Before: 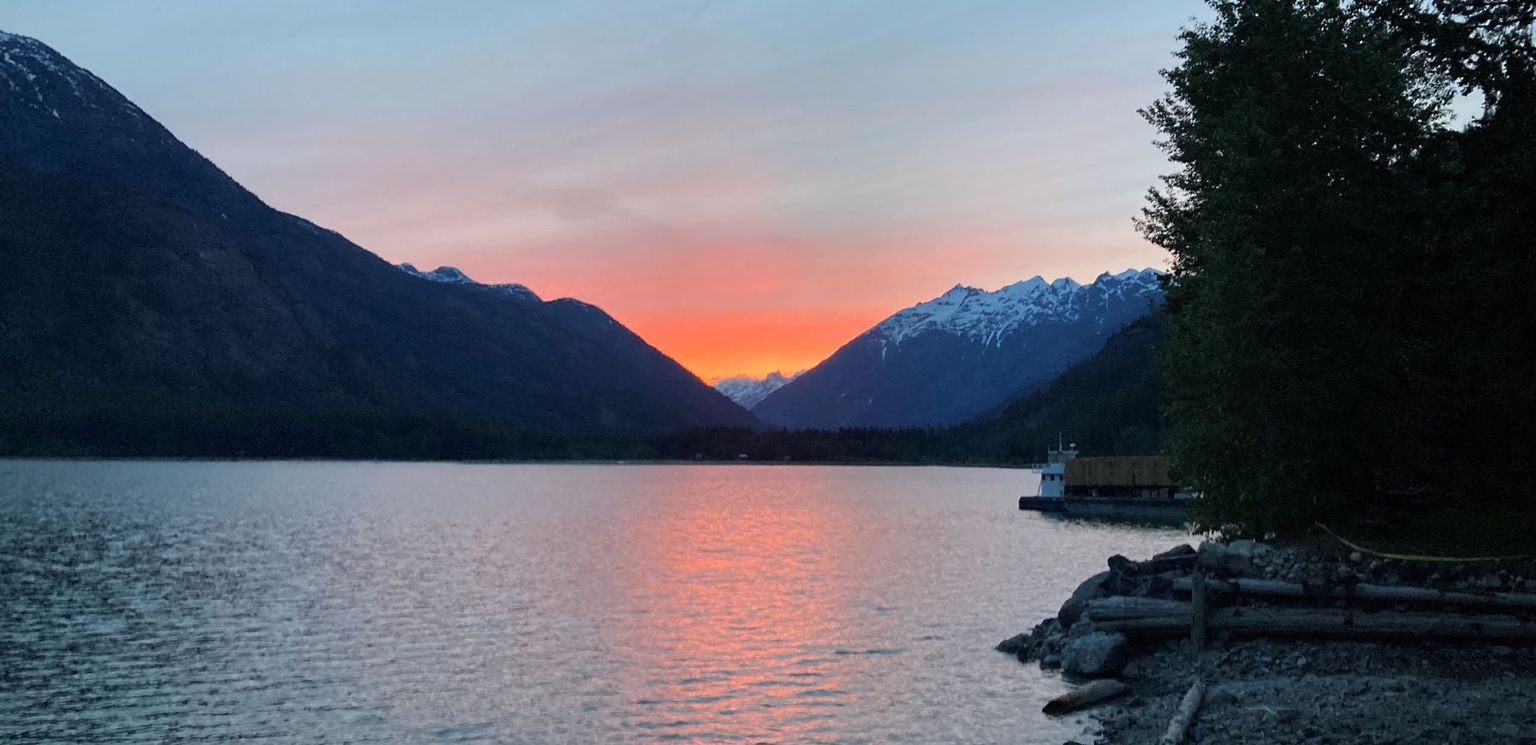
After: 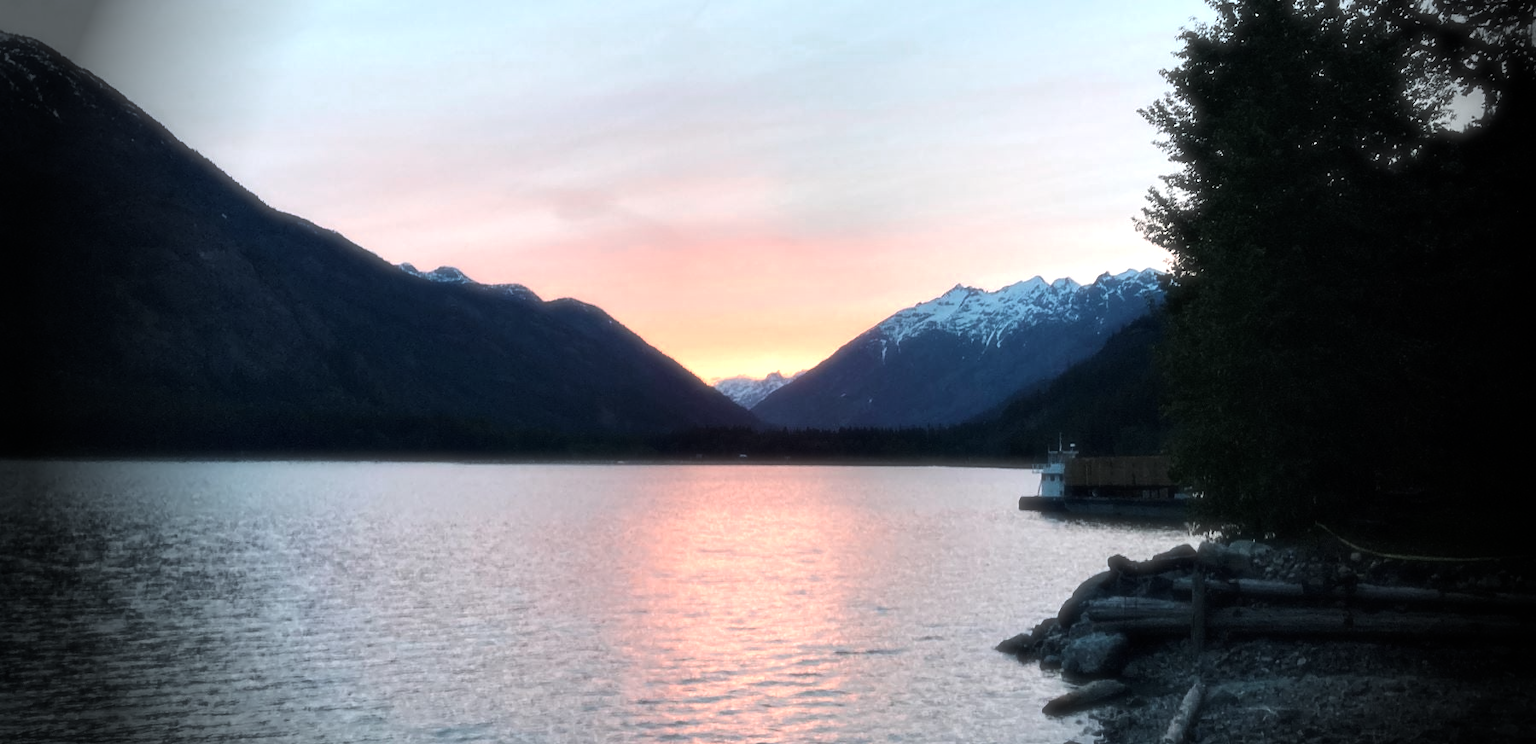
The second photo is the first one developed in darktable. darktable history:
color zones: curves: ch0 [(0.018, 0.548) (0.224, 0.64) (0.425, 0.447) (0.675, 0.575) (0.732, 0.579)]; ch1 [(0.066, 0.487) (0.25, 0.5) (0.404, 0.43) (0.75, 0.421) (0.956, 0.421)]; ch2 [(0.044, 0.561) (0.215, 0.465) (0.399, 0.544) (0.465, 0.548) (0.614, 0.447) (0.724, 0.43) (0.882, 0.623) (0.956, 0.632)]
tone equalizer: -8 EV -0.75 EV, -7 EV -0.7 EV, -6 EV -0.6 EV, -5 EV -0.4 EV, -3 EV 0.4 EV, -2 EV 0.6 EV, -1 EV 0.7 EV, +0 EV 0.75 EV, edges refinement/feathering 500, mask exposure compensation -1.57 EV, preserve details no
vignetting: fall-off start 76.42%, fall-off radius 27.36%, brightness -0.872, center (0.037, -0.09), width/height ratio 0.971
soften: size 19.52%, mix 20.32%
